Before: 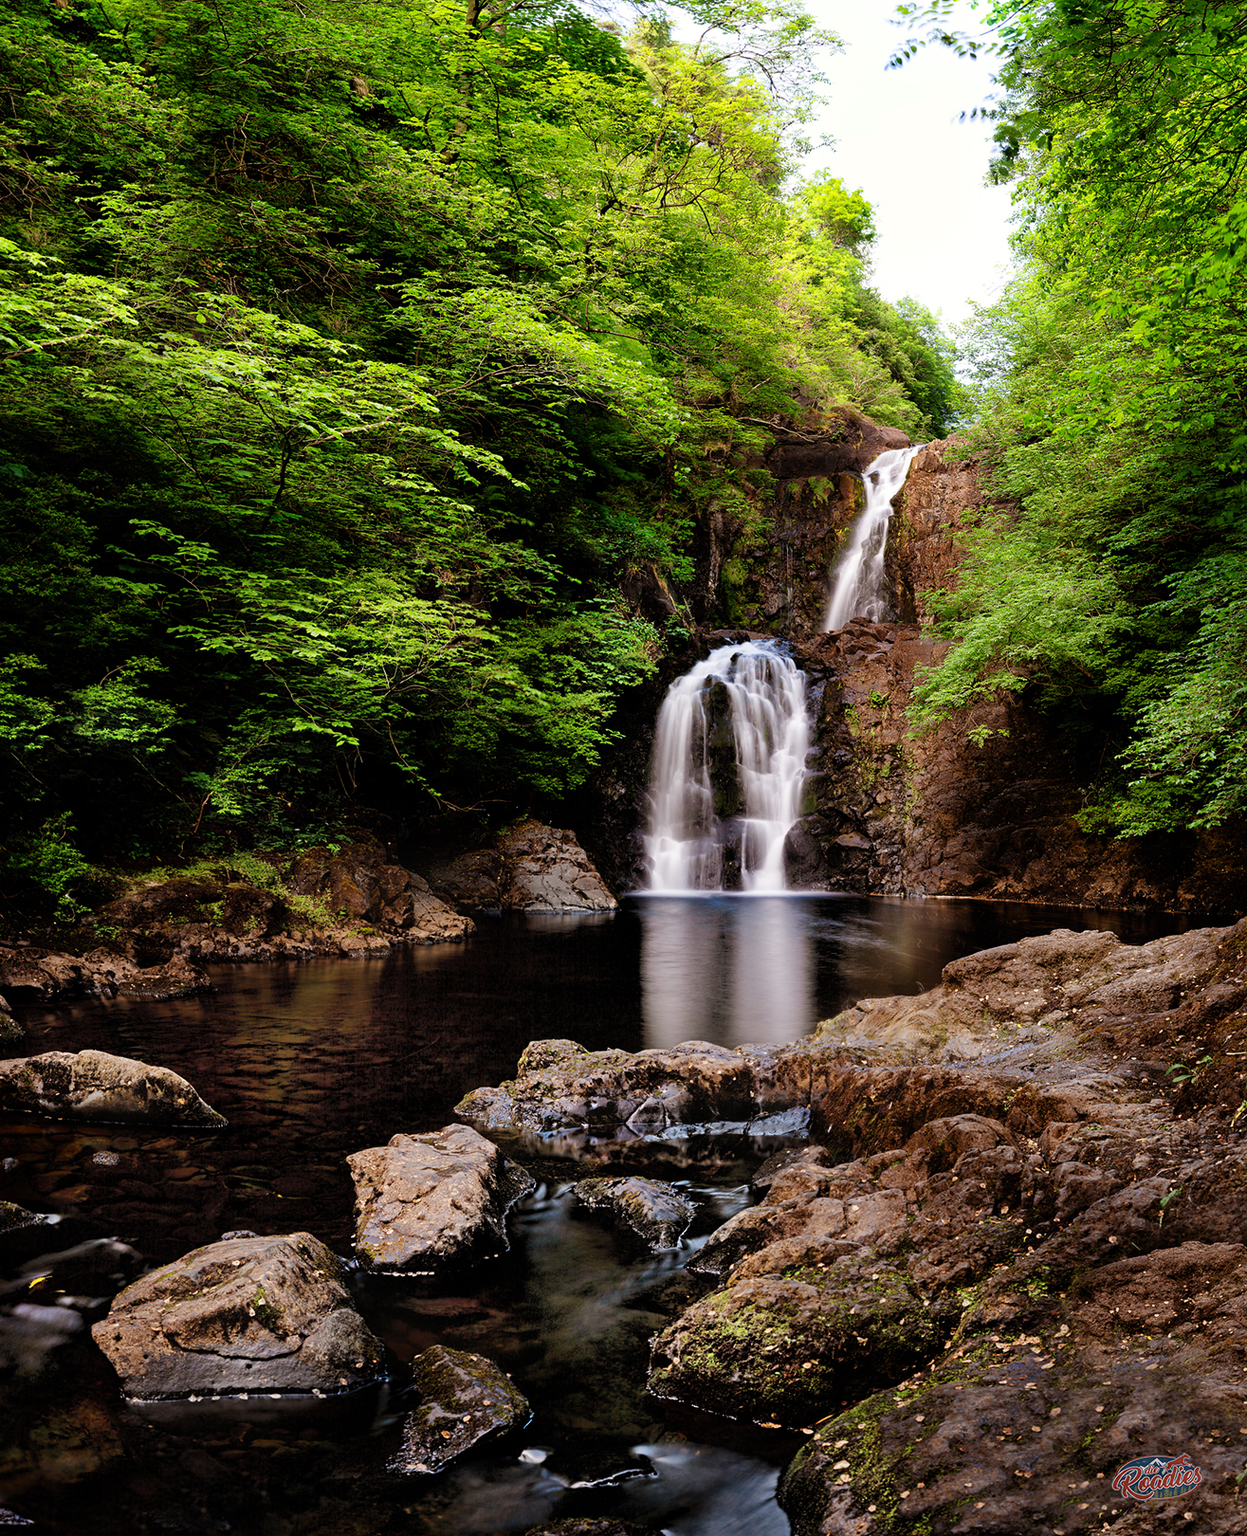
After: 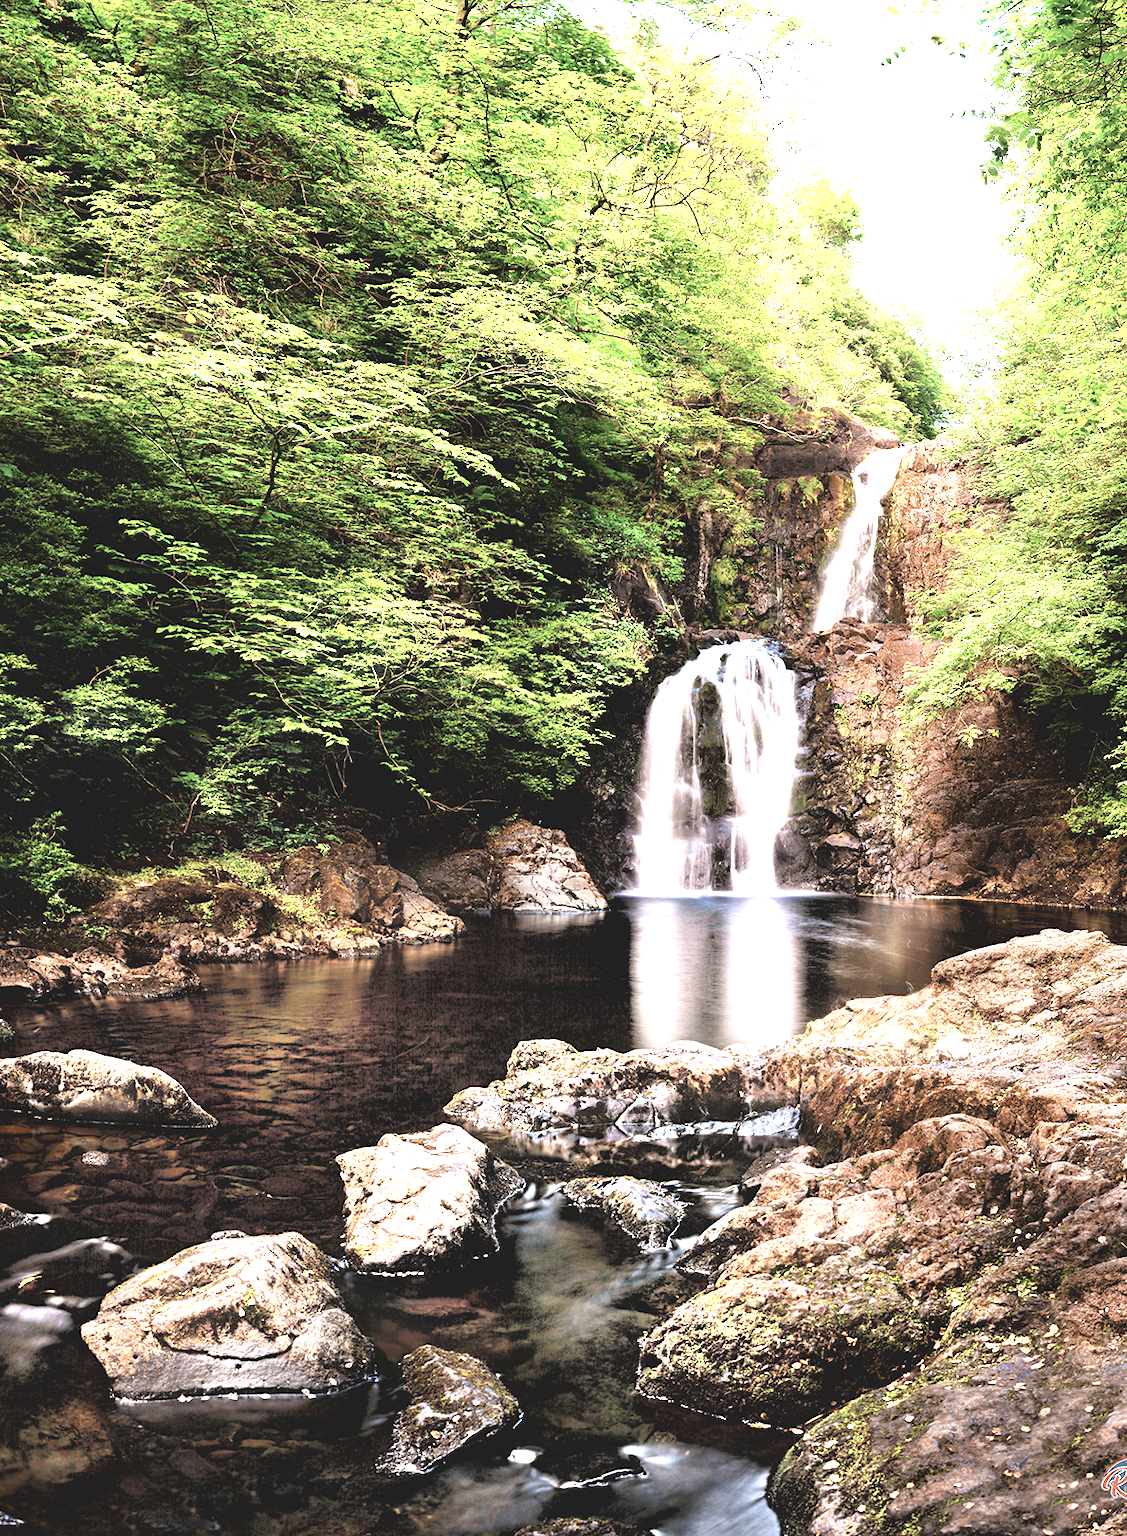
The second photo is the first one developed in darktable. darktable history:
contrast brightness saturation: contrast -0.256, saturation -0.439
crop and rotate: left 0.95%, right 8.57%
exposure: black level correction 0.001, exposure 2.658 EV, compensate exposure bias true, compensate highlight preservation false
